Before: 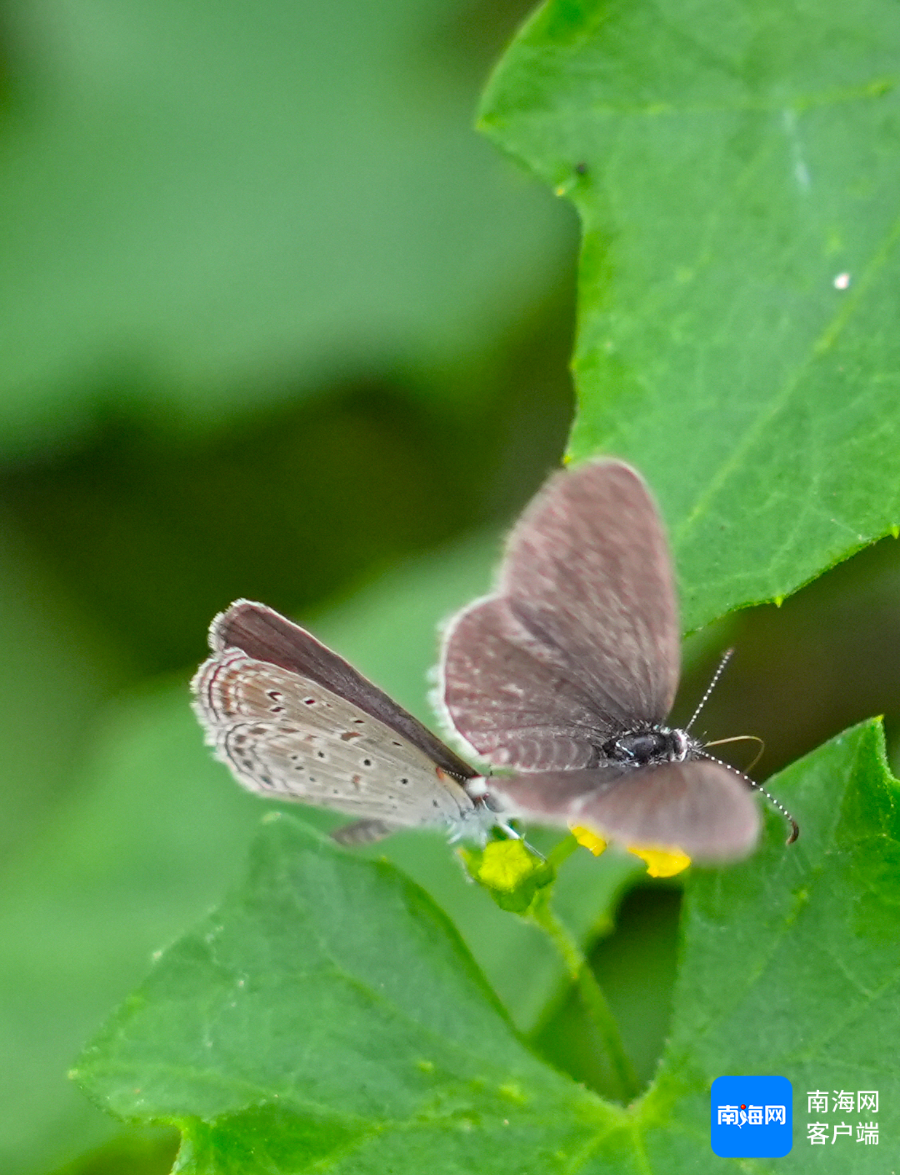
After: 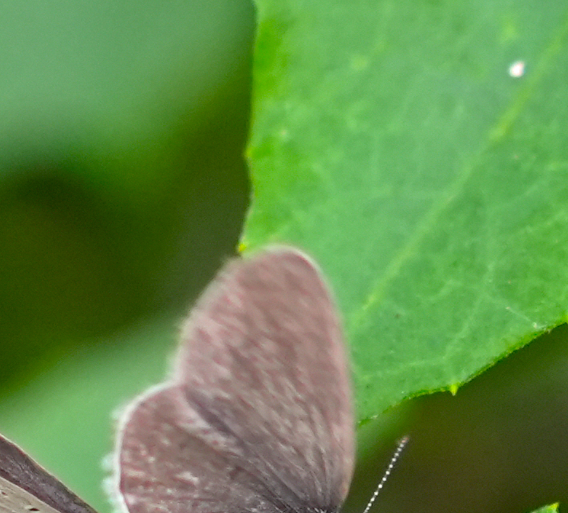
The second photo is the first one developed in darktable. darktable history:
crop: left 36.169%, top 18.051%, right 0.68%, bottom 38.254%
